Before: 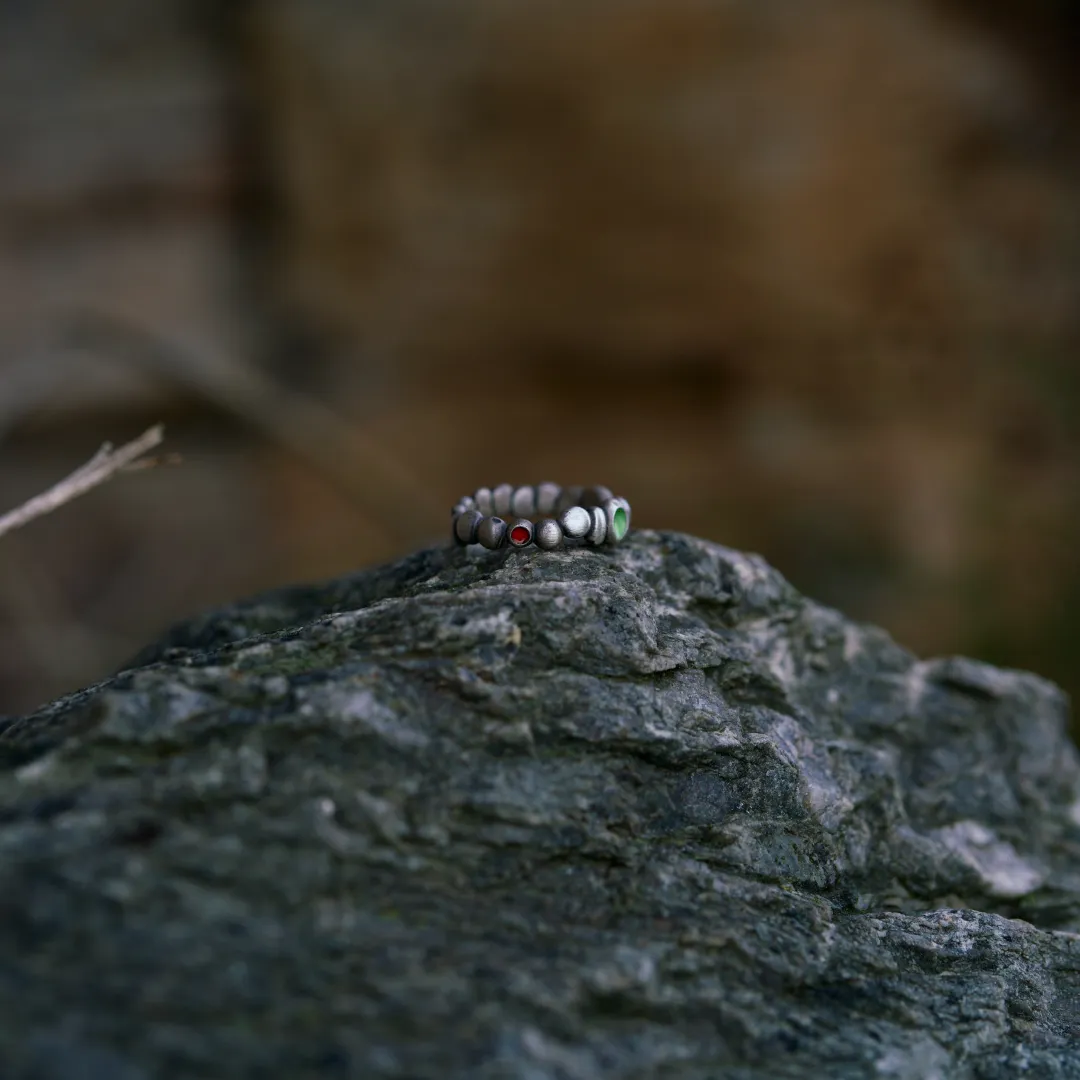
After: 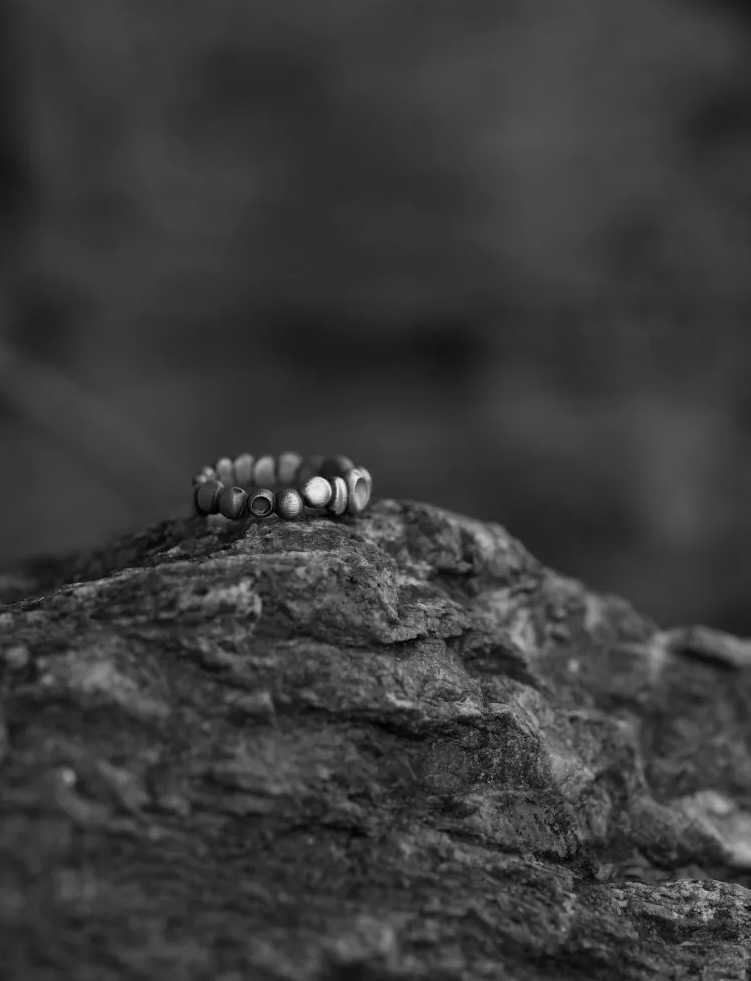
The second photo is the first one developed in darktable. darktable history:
white balance: emerald 1
monochrome: on, module defaults
crop and rotate: left 24.034%, top 2.838%, right 6.406%, bottom 6.299%
